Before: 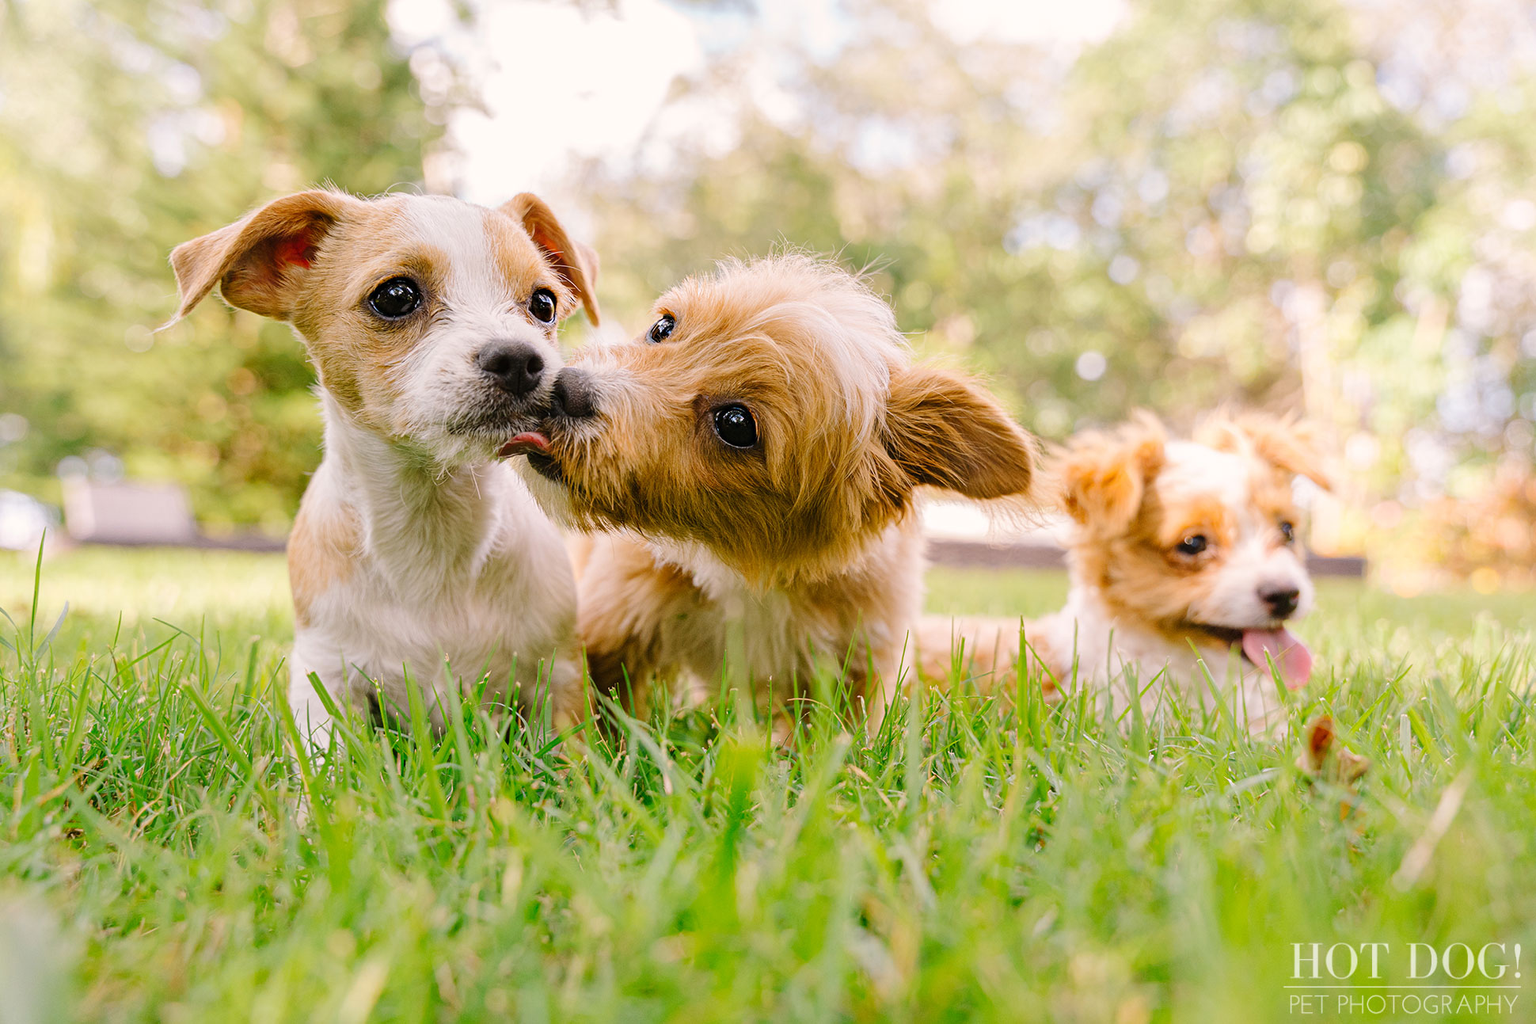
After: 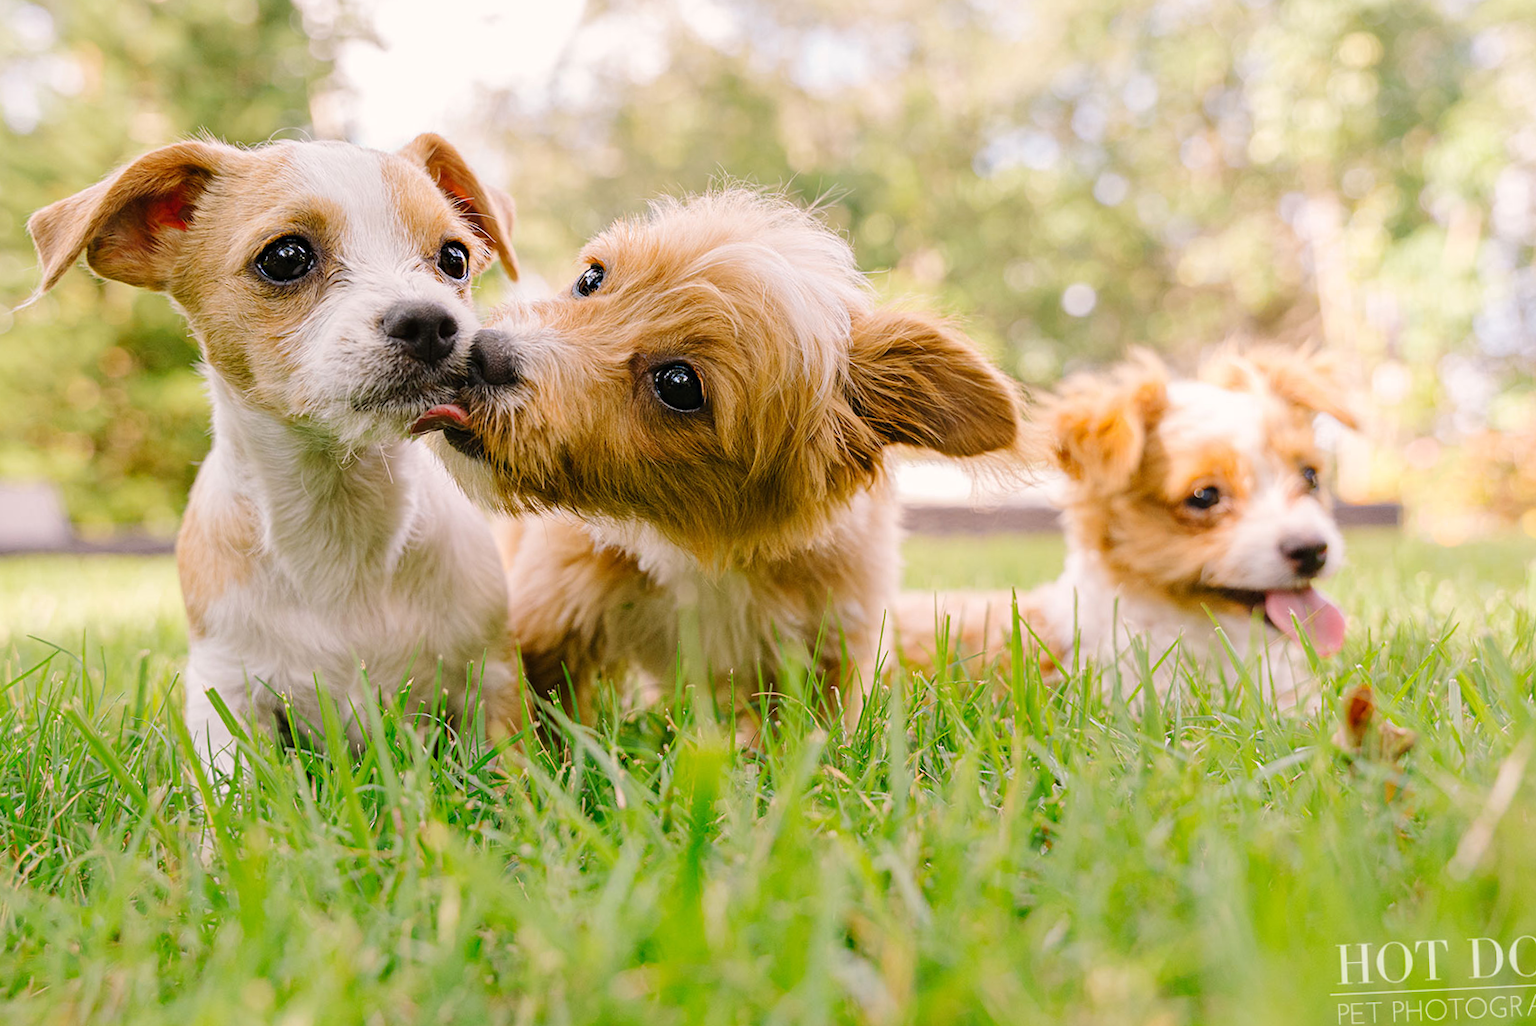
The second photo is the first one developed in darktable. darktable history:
crop and rotate: angle 2.64°, left 5.974%, top 5.717%
